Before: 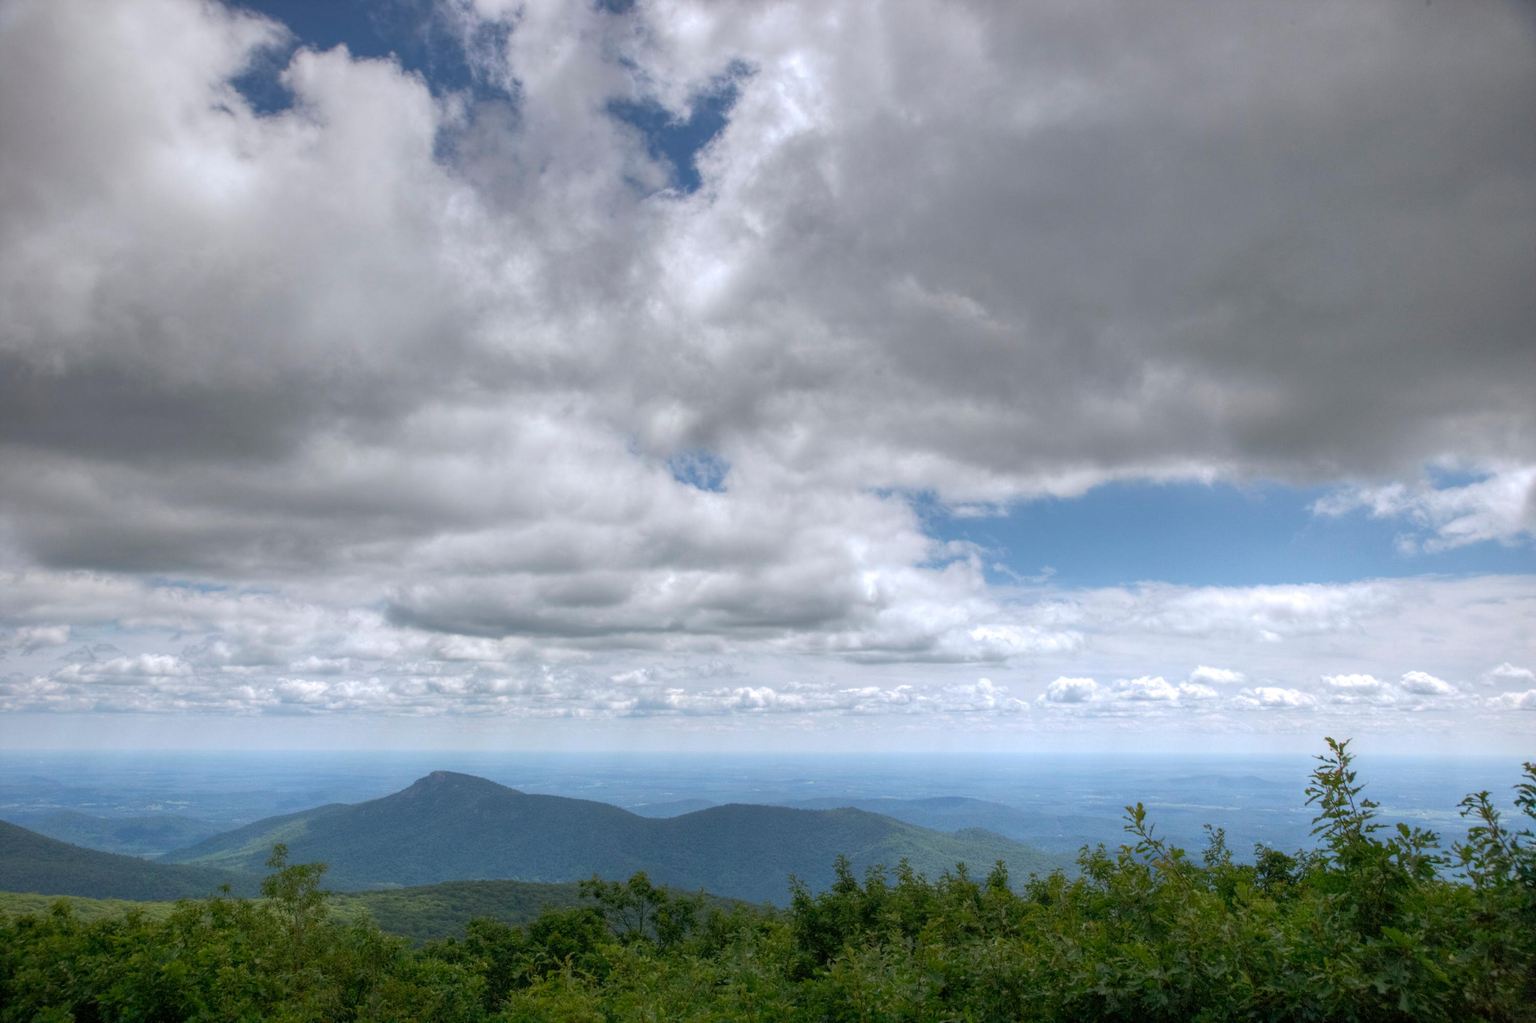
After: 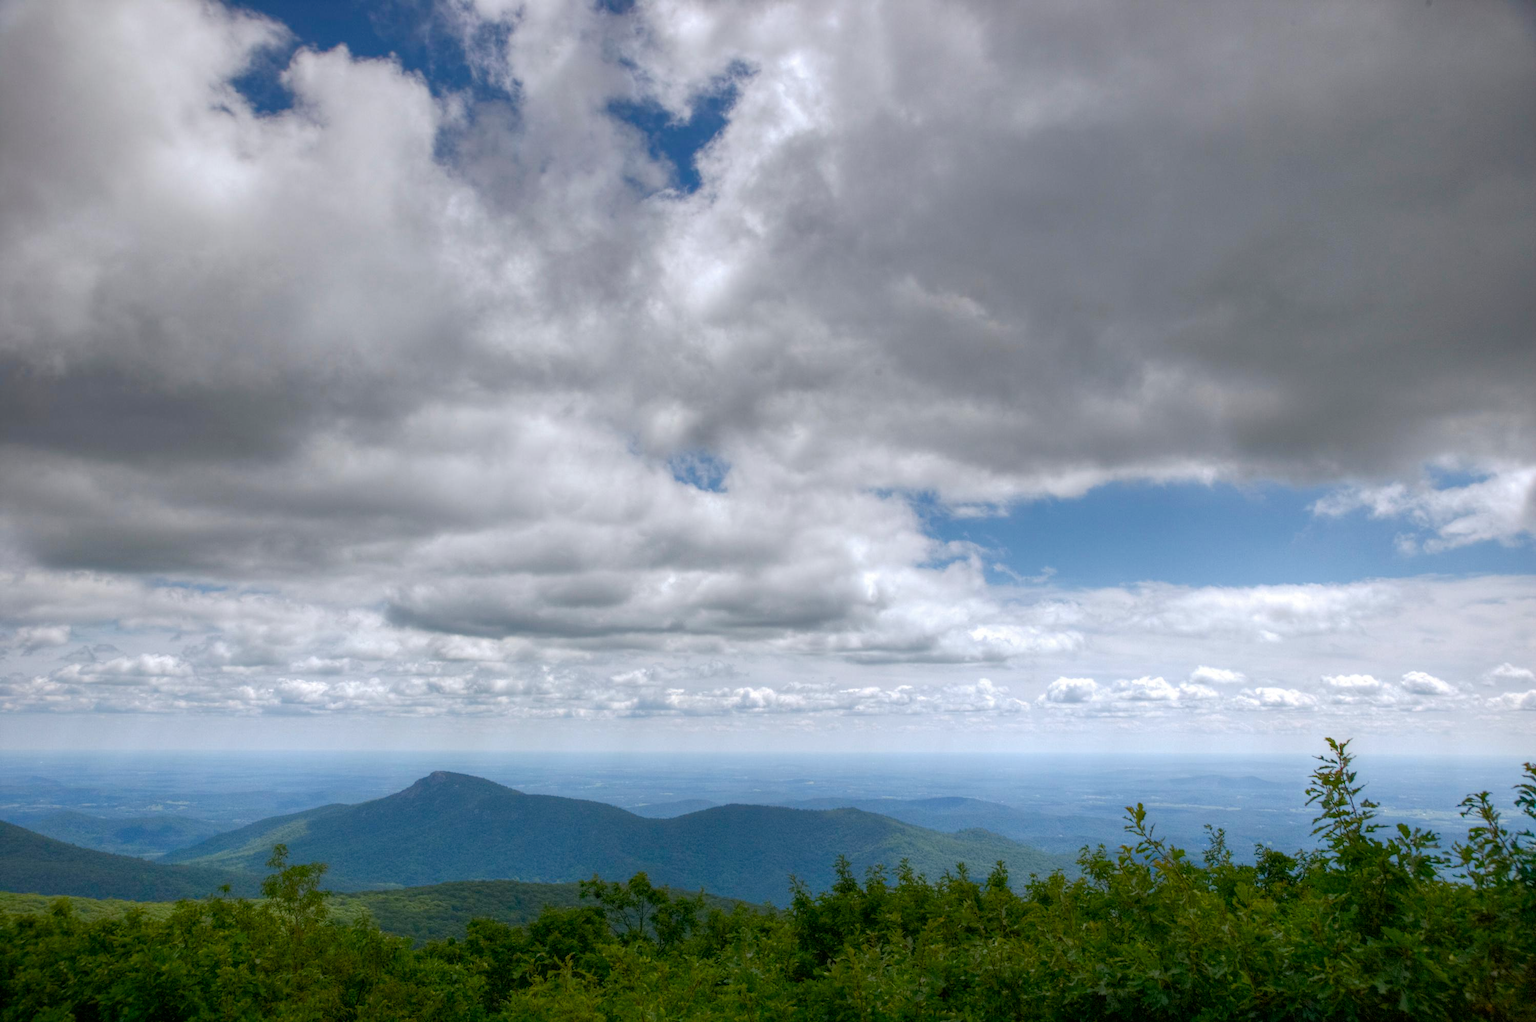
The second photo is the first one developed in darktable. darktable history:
contrast brightness saturation: contrast 0.034, brightness -0.038
color balance rgb: perceptual saturation grading › global saturation 25.879%, perceptual saturation grading › highlights -50.365%, perceptual saturation grading › shadows 30.611%, global vibrance 14.882%
